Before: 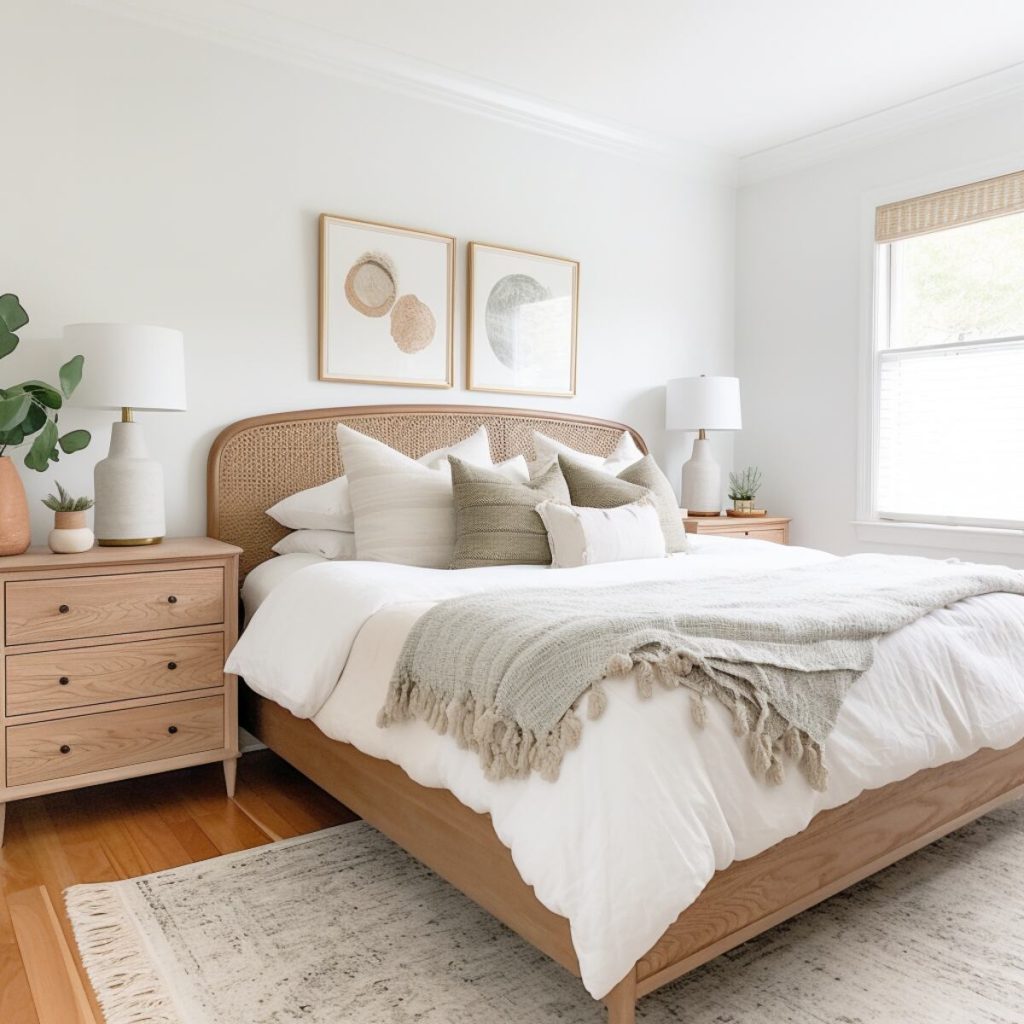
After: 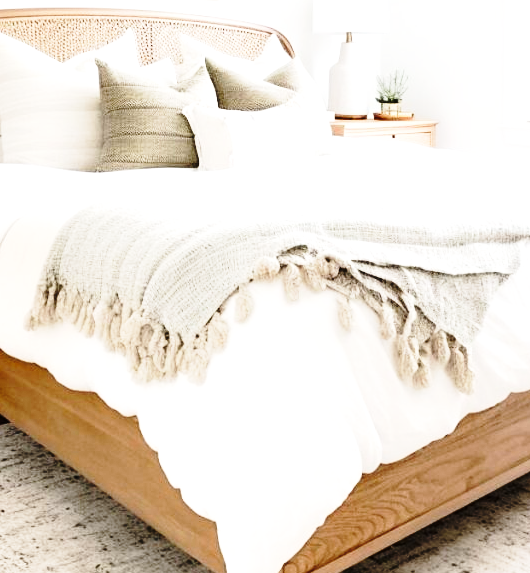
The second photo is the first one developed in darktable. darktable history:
base curve: curves: ch0 [(0, 0) (0.04, 0.03) (0.133, 0.232) (0.448, 0.748) (0.843, 0.968) (1, 1)], preserve colors none
crop: left 34.479%, top 38.822%, right 13.718%, bottom 5.172%
tone equalizer: -8 EV -0.75 EV, -7 EV -0.7 EV, -6 EV -0.6 EV, -5 EV -0.4 EV, -3 EV 0.4 EV, -2 EV 0.6 EV, -1 EV 0.7 EV, +0 EV 0.75 EV, edges refinement/feathering 500, mask exposure compensation -1.57 EV, preserve details no
